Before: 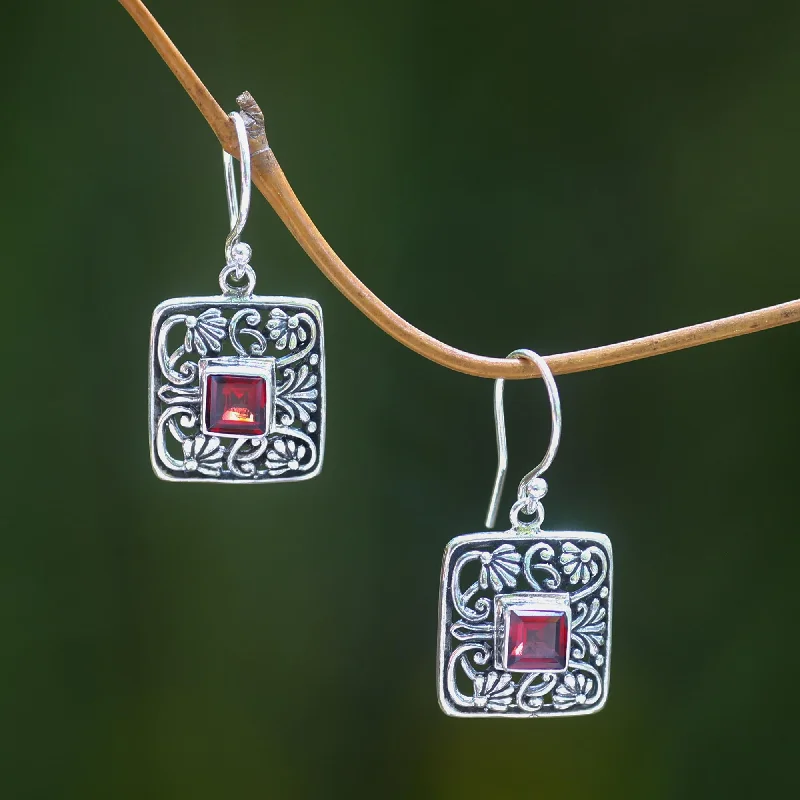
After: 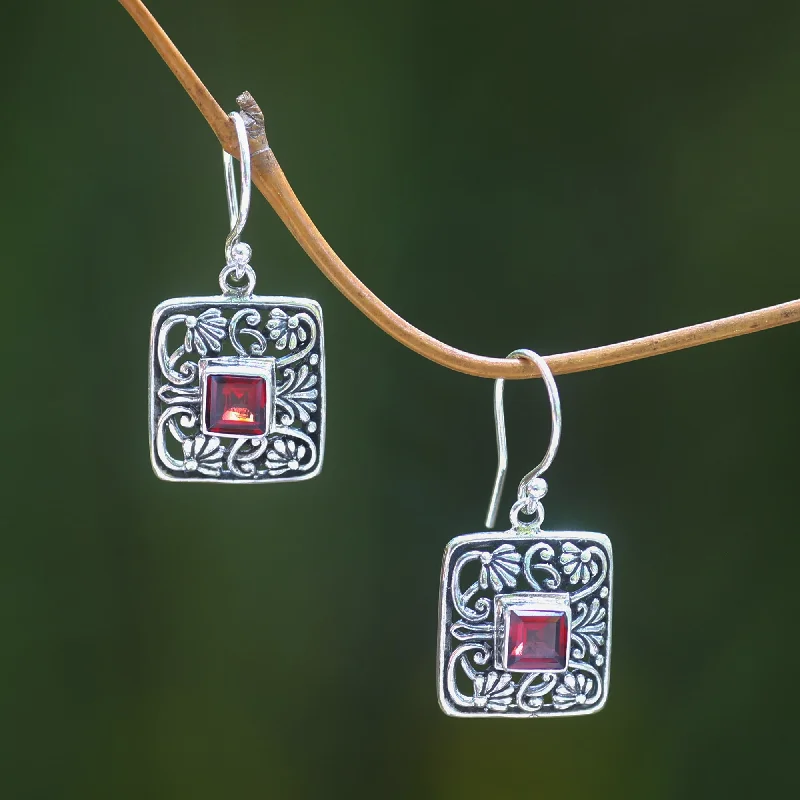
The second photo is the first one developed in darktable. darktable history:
exposure: black level correction -0.004, exposure 0.049 EV, compensate highlight preservation false
